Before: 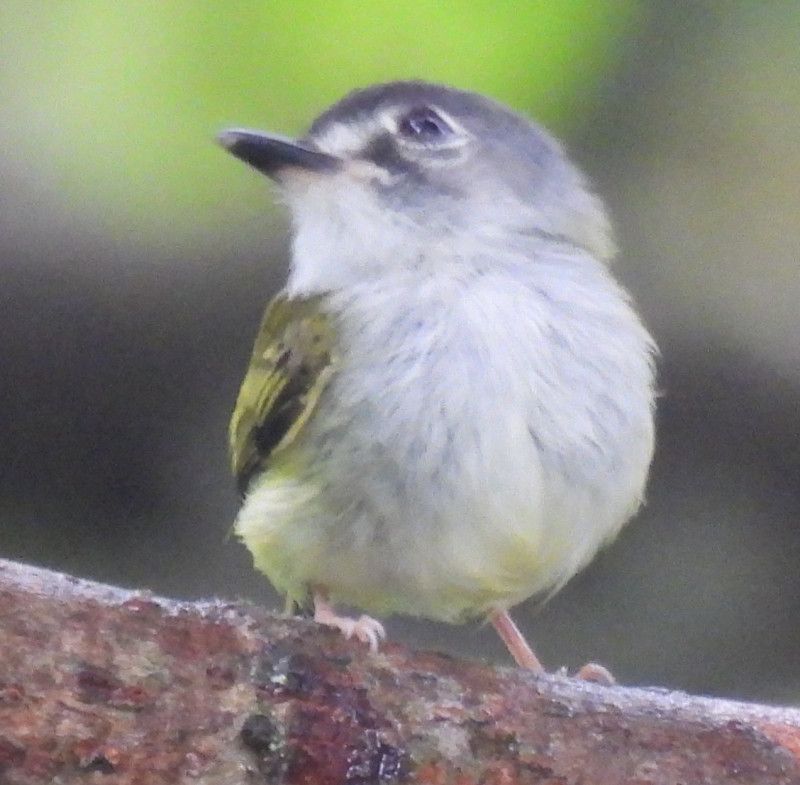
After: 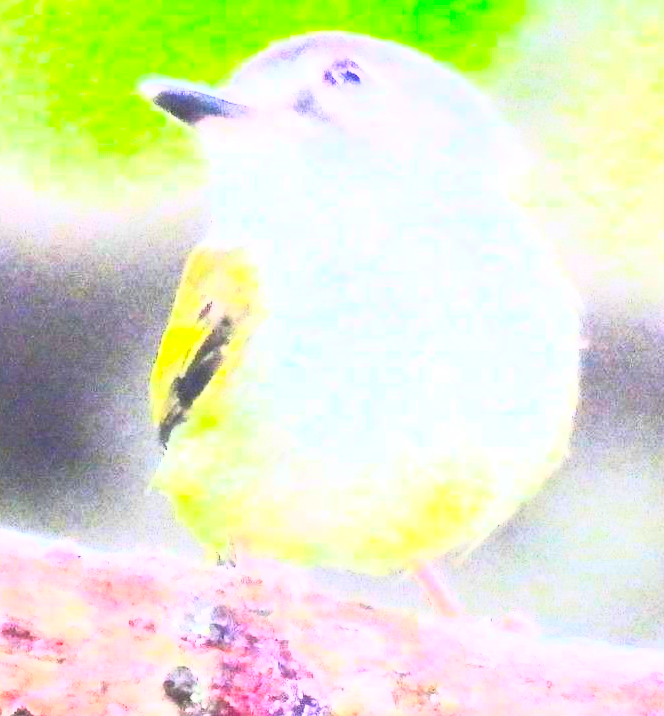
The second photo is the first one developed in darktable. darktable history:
exposure: black level correction 0, exposure 1.2 EV, compensate highlight preservation false
contrast brightness saturation: contrast 0.987, brightness 0.985, saturation 0.983
color balance rgb: perceptual saturation grading › global saturation 17.867%, perceptual brilliance grading › global brilliance 1.339%, perceptual brilliance grading › highlights -3.727%, global vibrance 20%
crop: left 9.778%, top 6.319%, right 7.159%, bottom 2.428%
